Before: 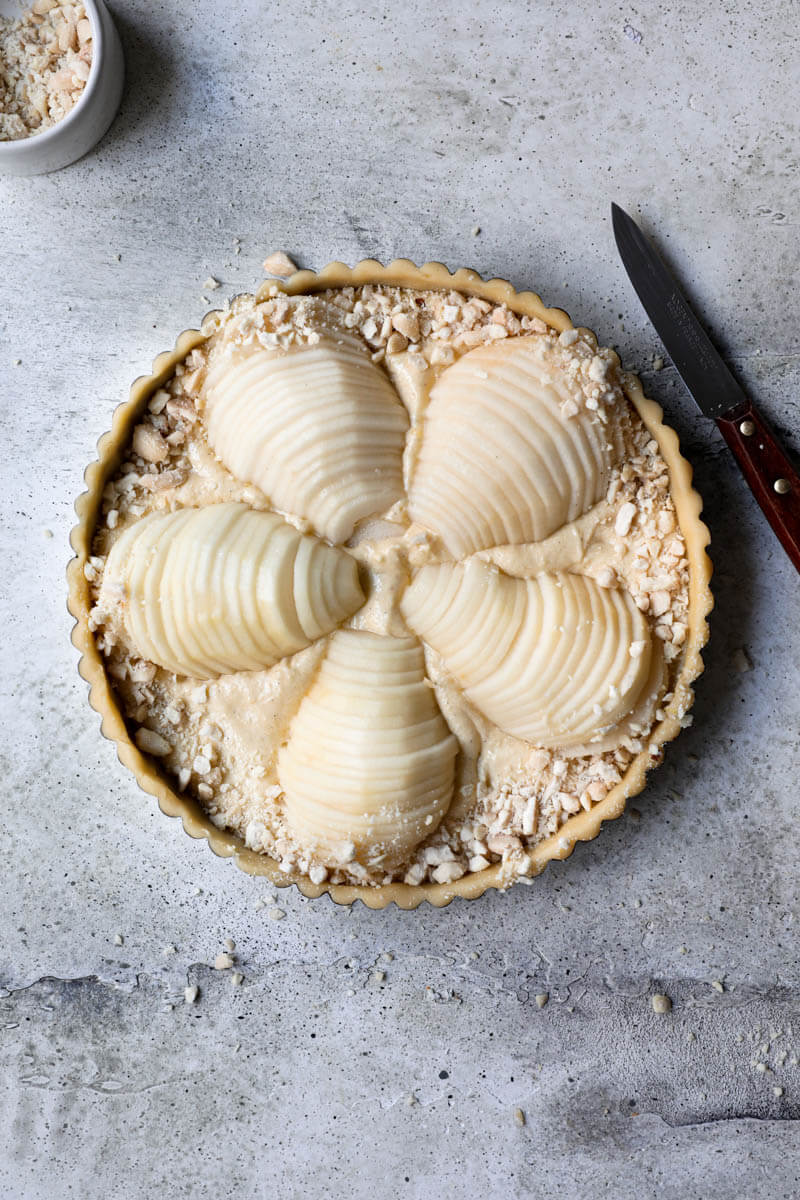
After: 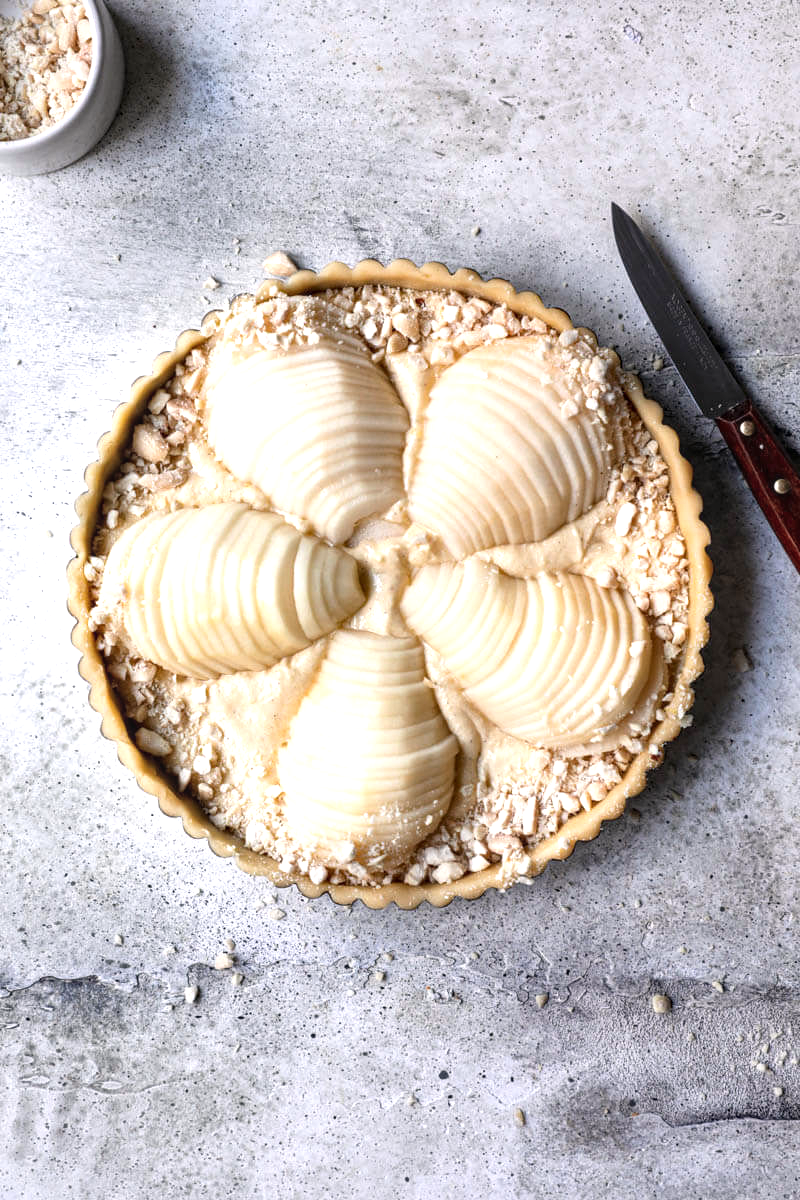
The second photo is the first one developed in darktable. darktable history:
color calibration: illuminant as shot in camera, x 0.358, y 0.373, temperature 4628.91 K
local contrast: on, module defaults
exposure: black level correction 0, exposure 0.5 EV, compensate exposure bias true, compensate highlight preservation false
white balance: red 1.045, blue 0.932
